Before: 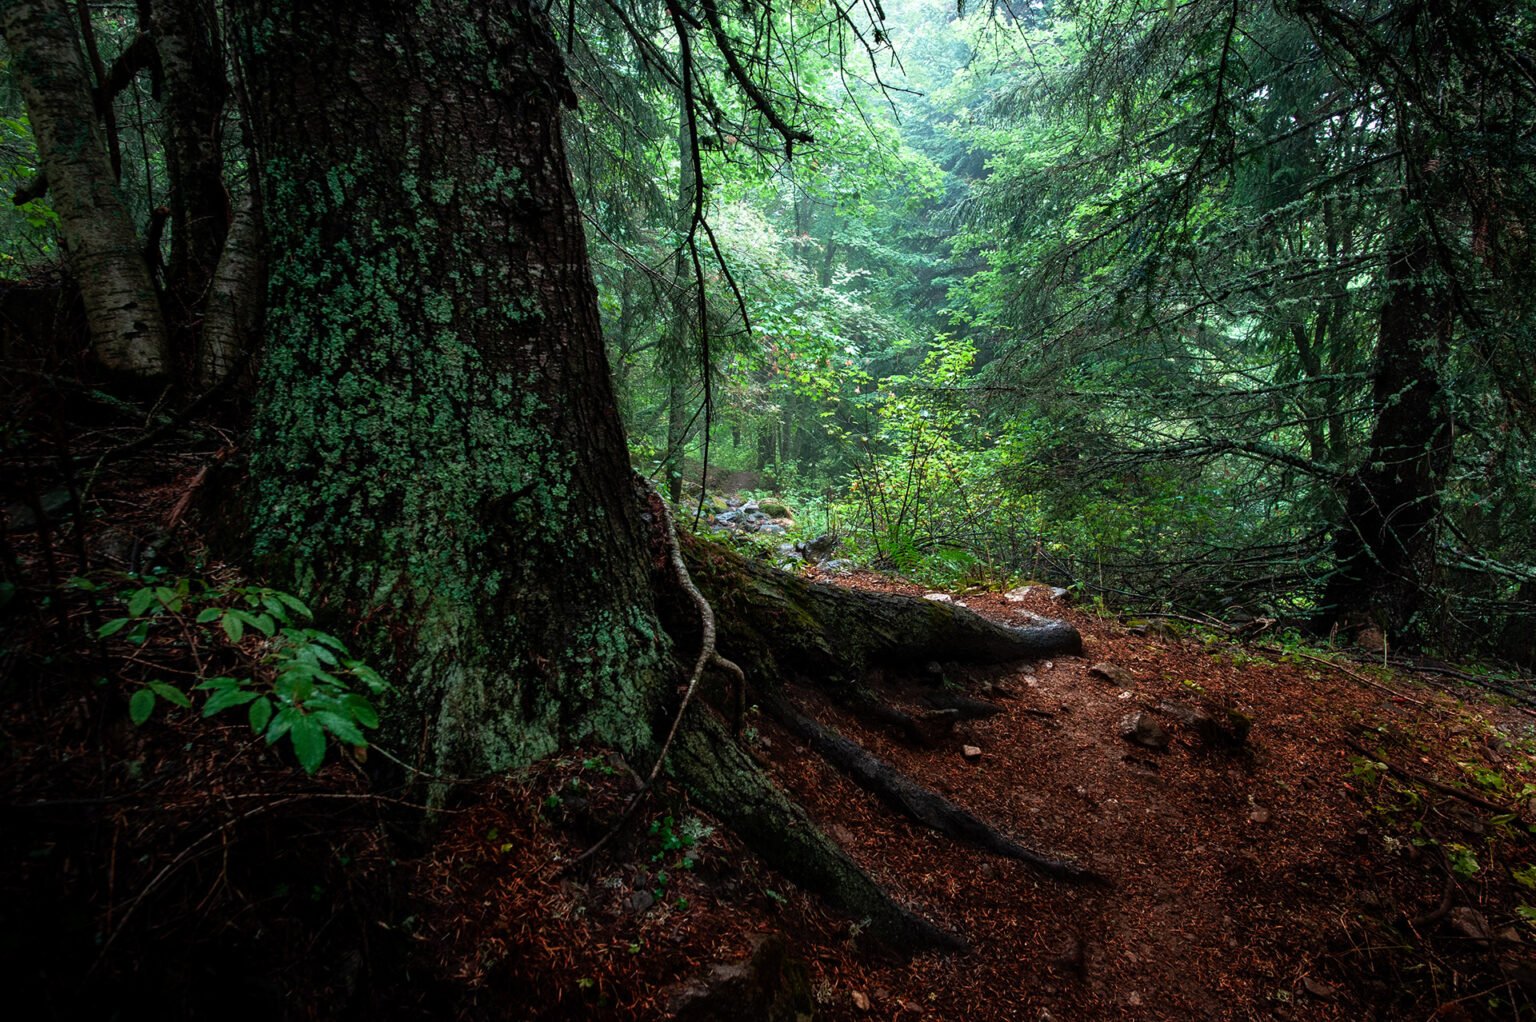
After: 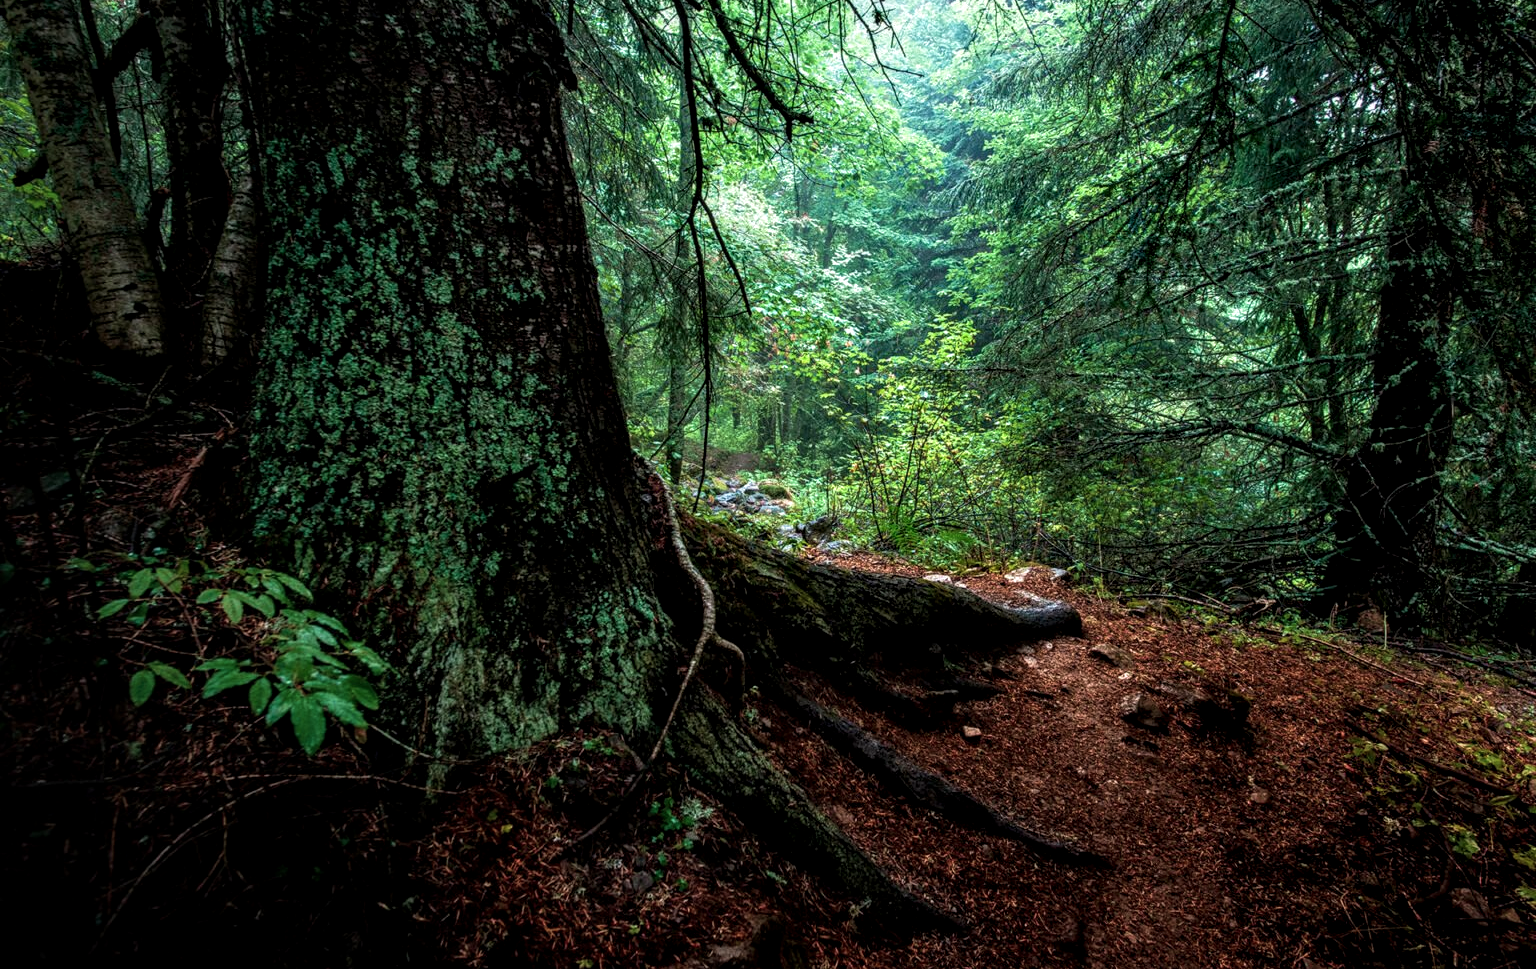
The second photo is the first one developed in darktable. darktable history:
local contrast: detail 150%
tone equalizer: edges refinement/feathering 500, mask exposure compensation -1.57 EV, preserve details no
crop and rotate: top 1.893%, bottom 3.267%
exposure: exposure -0.158 EV, compensate exposure bias true, compensate highlight preservation false
velvia: on, module defaults
